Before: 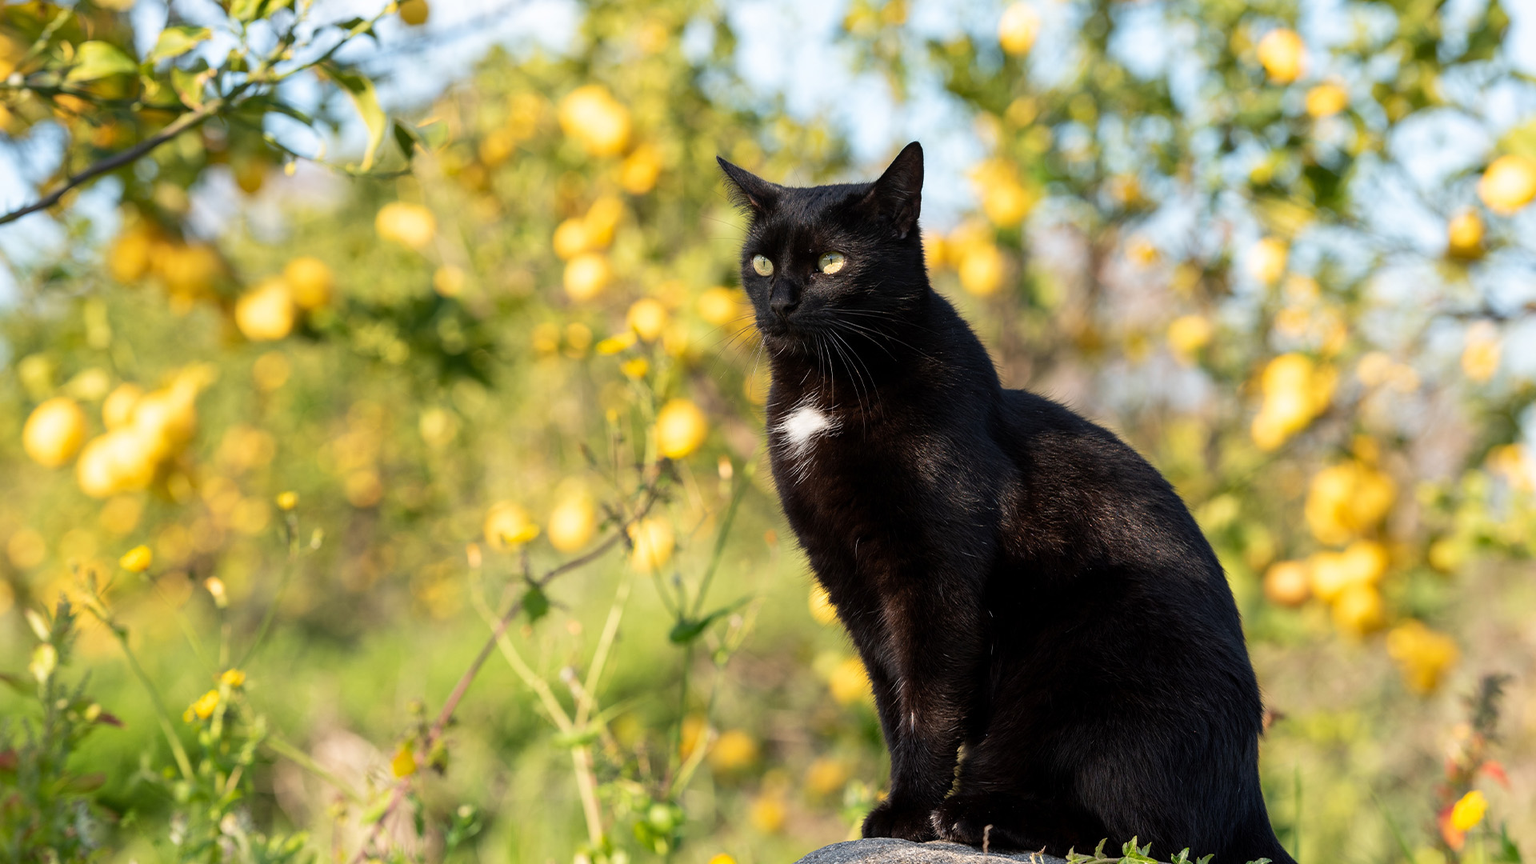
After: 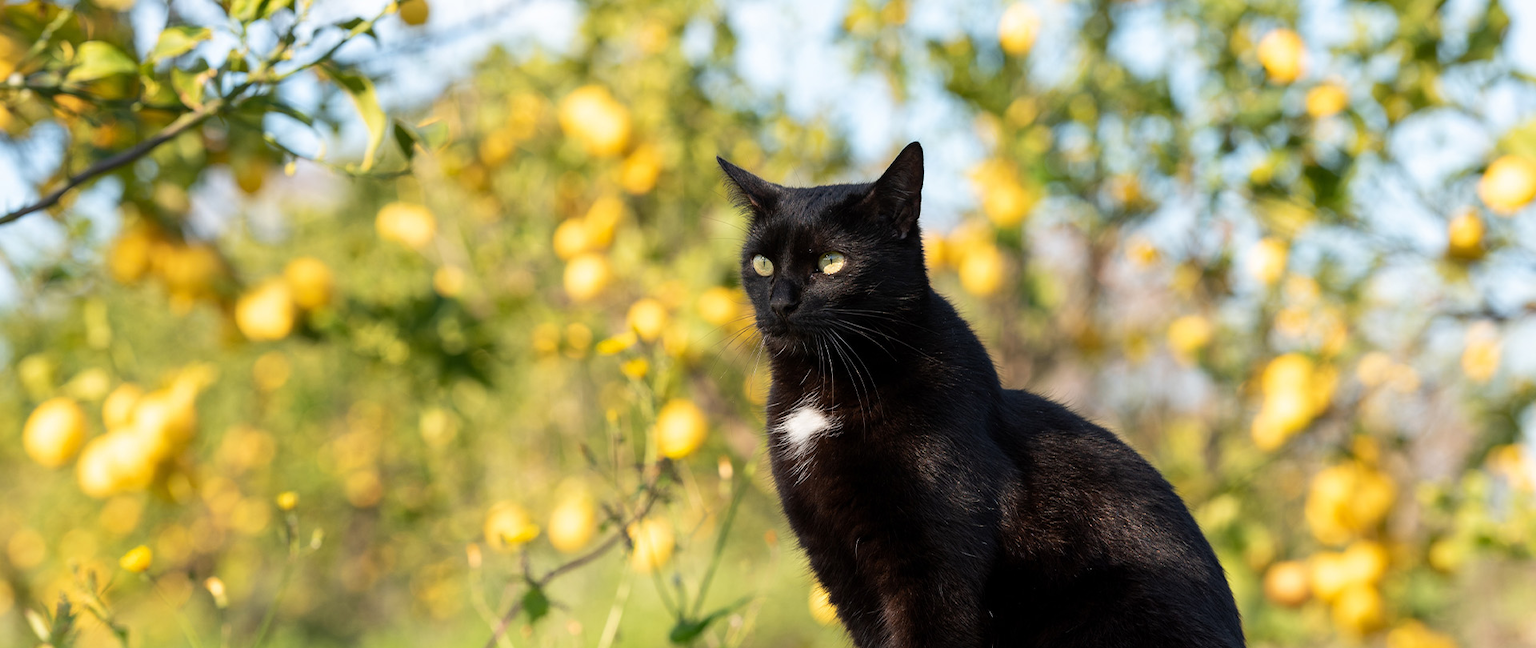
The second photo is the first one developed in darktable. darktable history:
crop: bottom 24.909%
